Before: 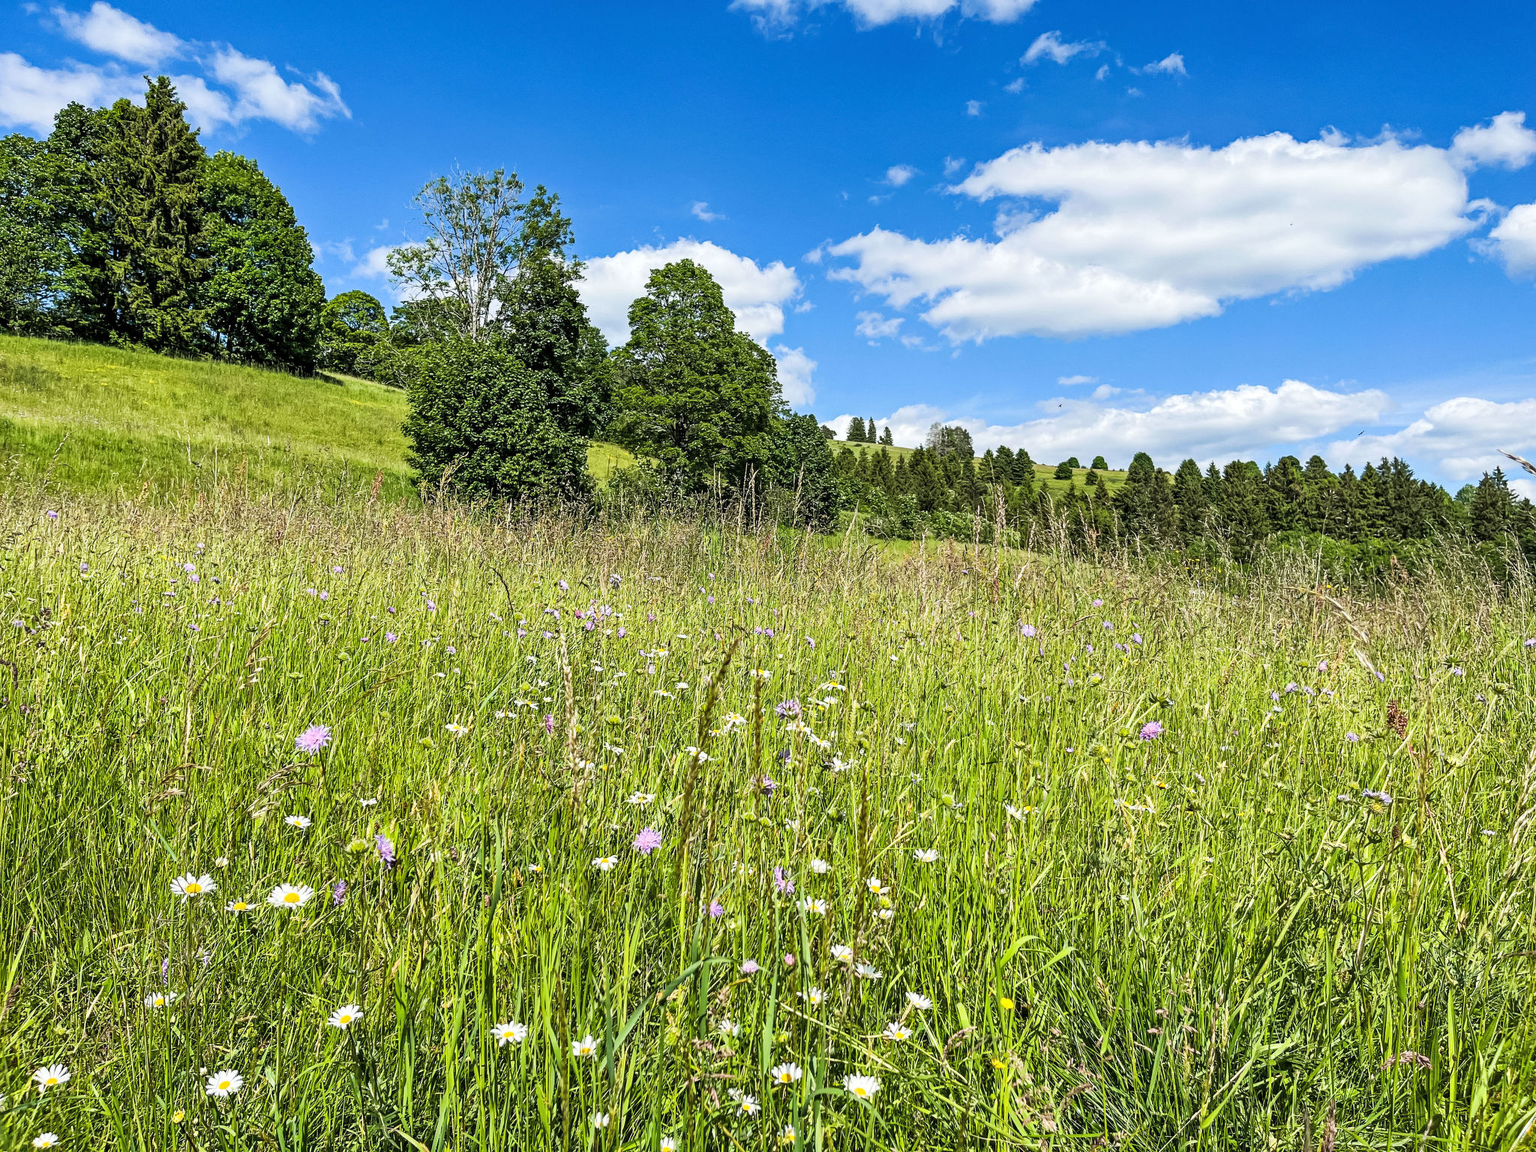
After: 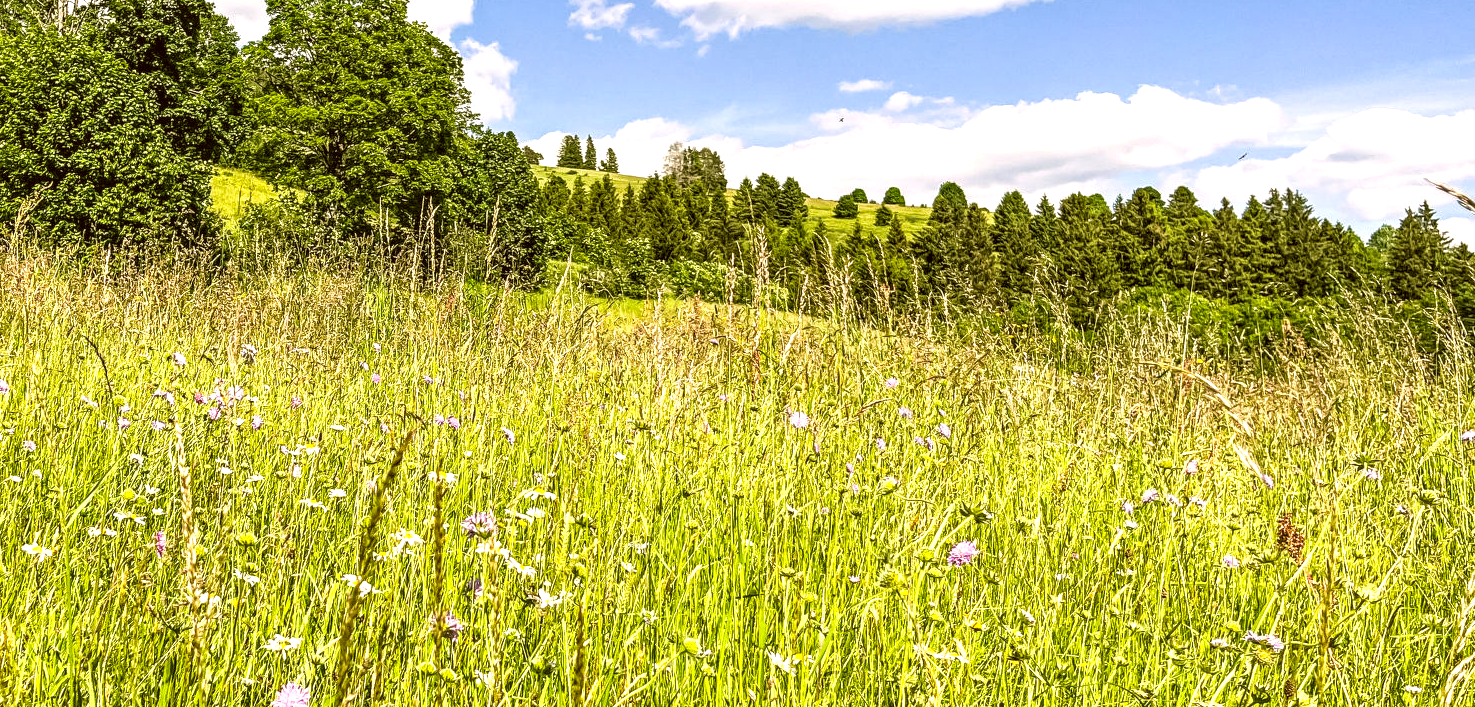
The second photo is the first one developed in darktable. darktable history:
crop and rotate: left 27.955%, top 27.449%, bottom 26.475%
exposure: exposure 0.61 EV, compensate highlight preservation false
local contrast: detail 130%
color correction: highlights a* 8.41, highlights b* 15.13, shadows a* -0.651, shadows b* 27.28
